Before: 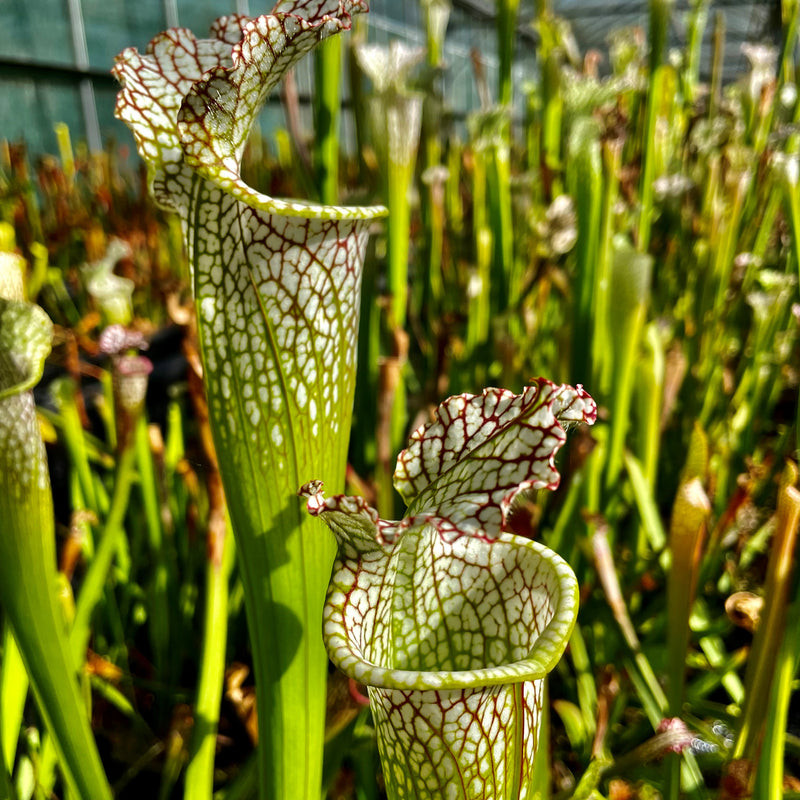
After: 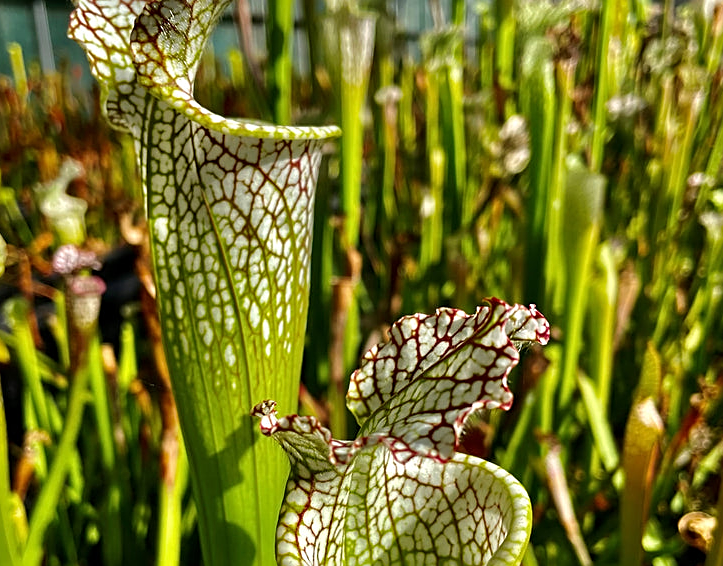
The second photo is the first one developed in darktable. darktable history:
crop: left 5.902%, top 10.11%, right 3.621%, bottom 19.119%
sharpen: on, module defaults
